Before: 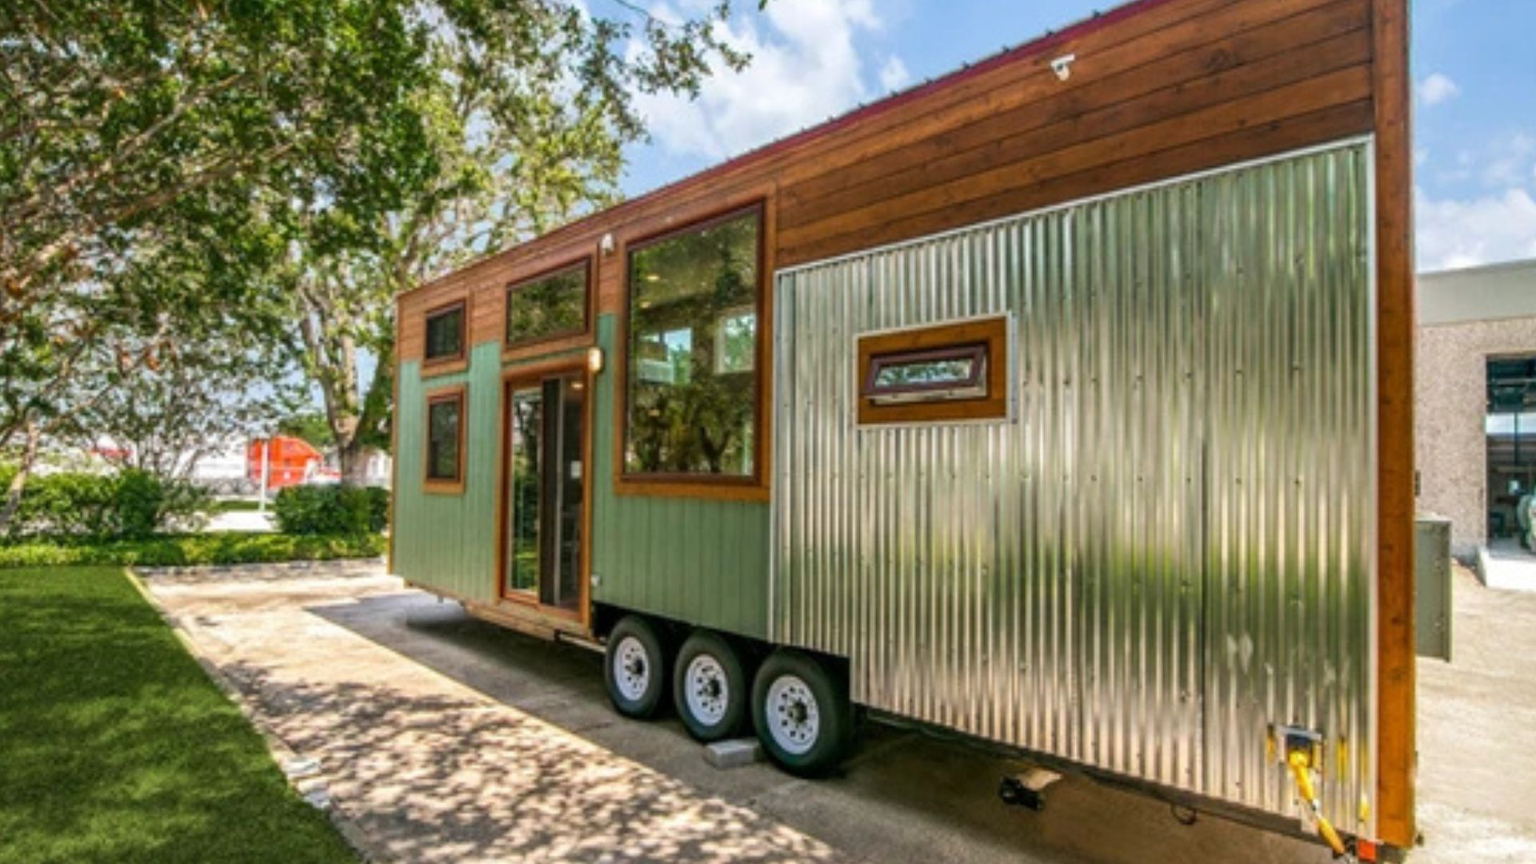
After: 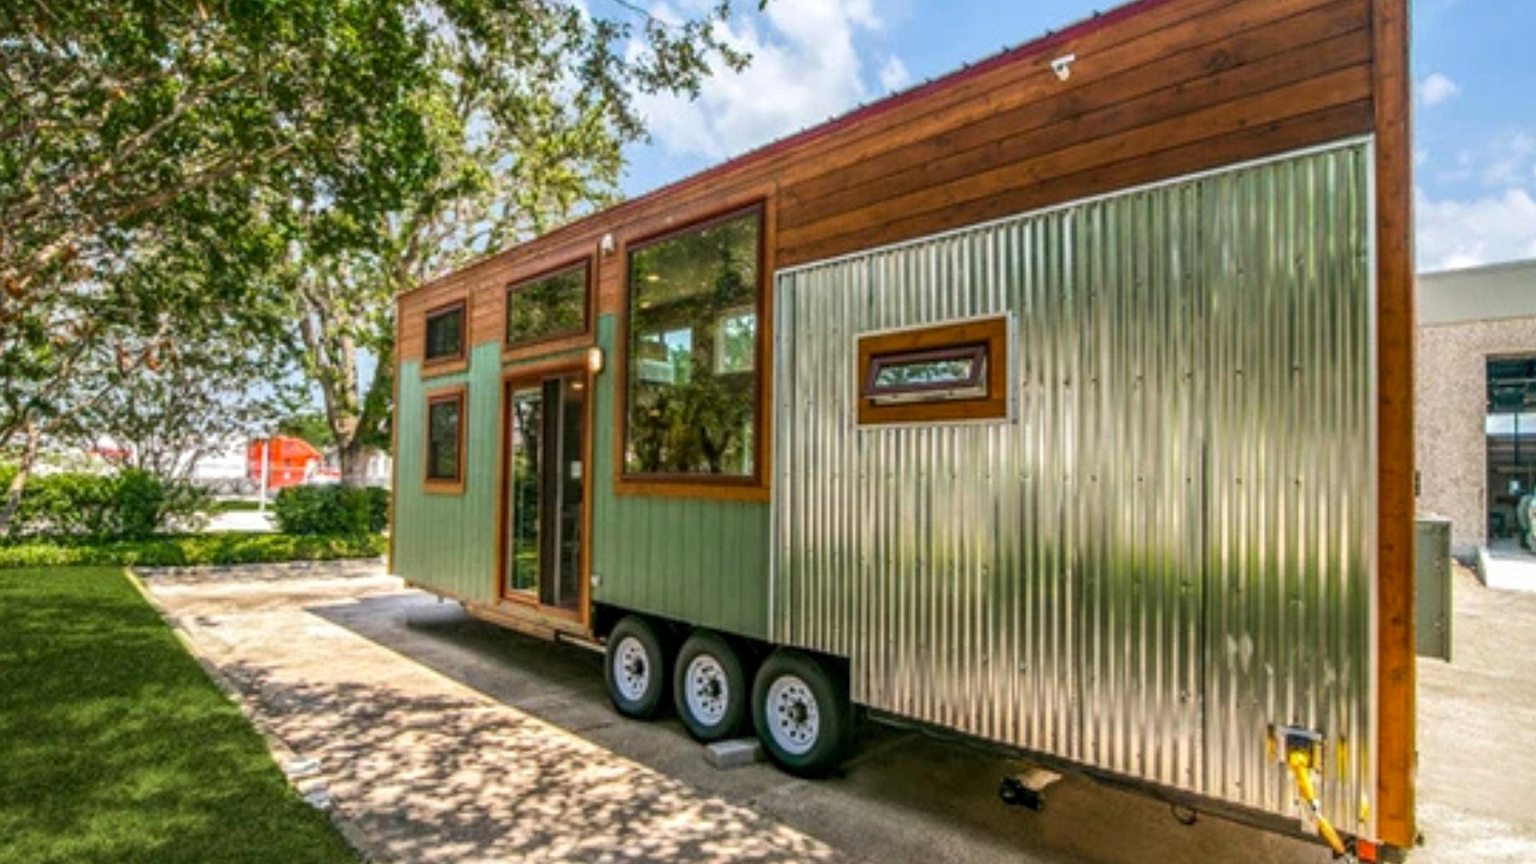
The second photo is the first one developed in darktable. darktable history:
local contrast: detail 117%
contrast brightness saturation: contrast 0.042, saturation 0.067
